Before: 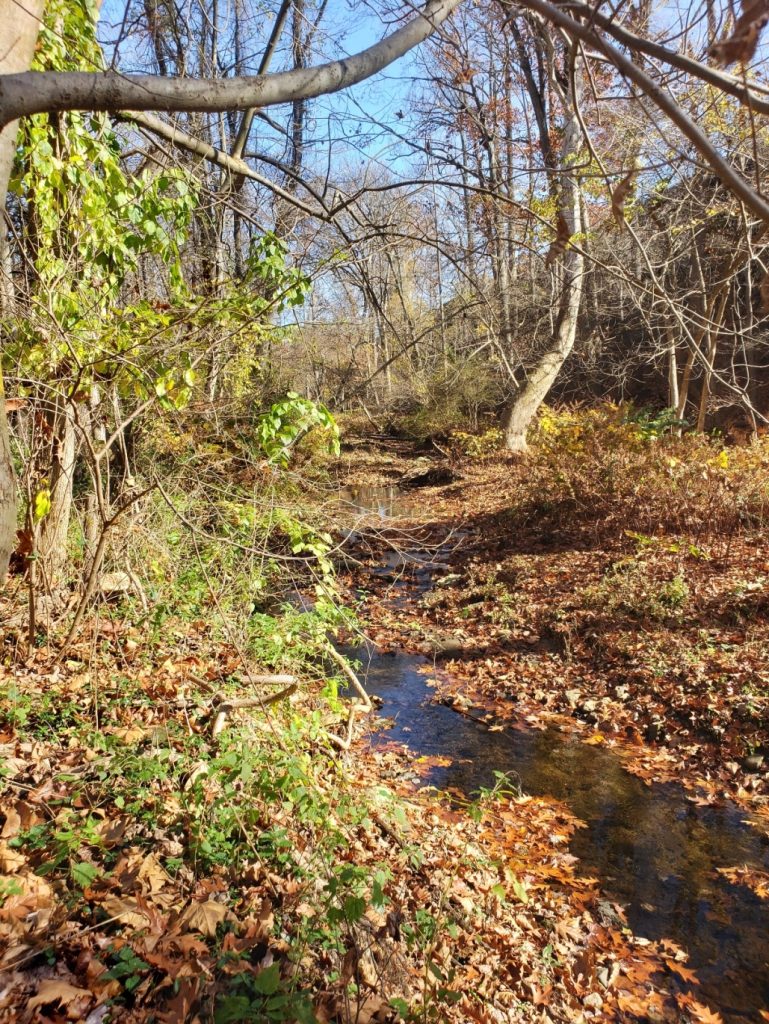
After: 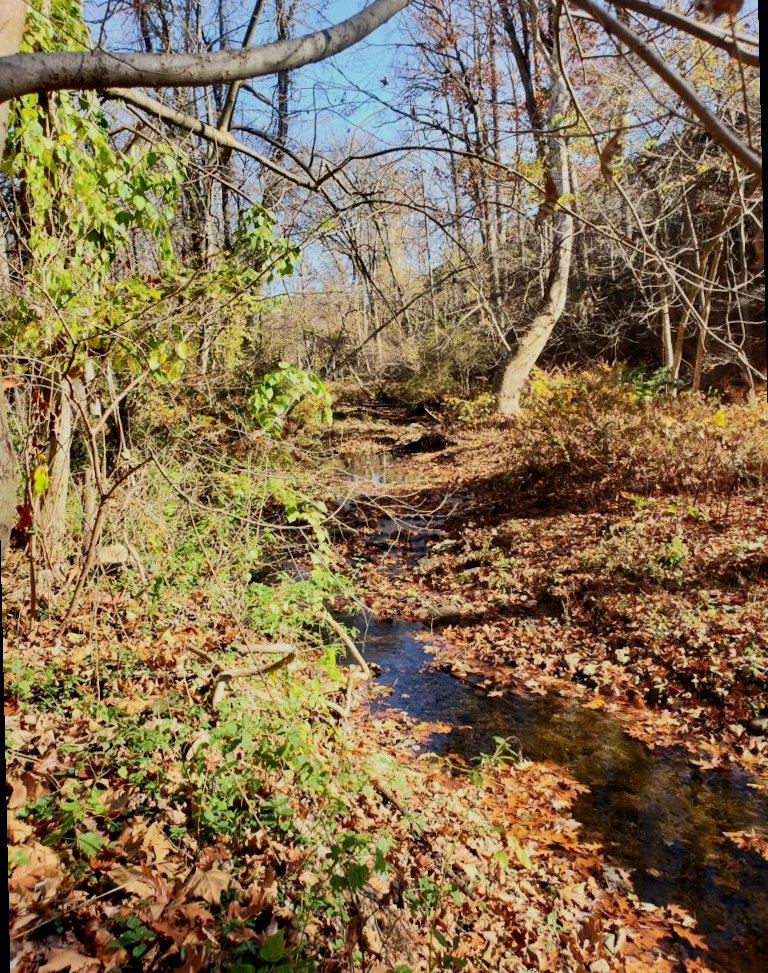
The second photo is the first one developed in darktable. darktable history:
rotate and perspective: rotation -1.32°, lens shift (horizontal) -0.031, crop left 0.015, crop right 0.985, crop top 0.047, crop bottom 0.982
shadows and highlights: on, module defaults
filmic rgb: black relative exposure -7.15 EV, white relative exposure 5.36 EV, hardness 3.02, color science v6 (2022)
contrast brightness saturation: contrast 0.28
